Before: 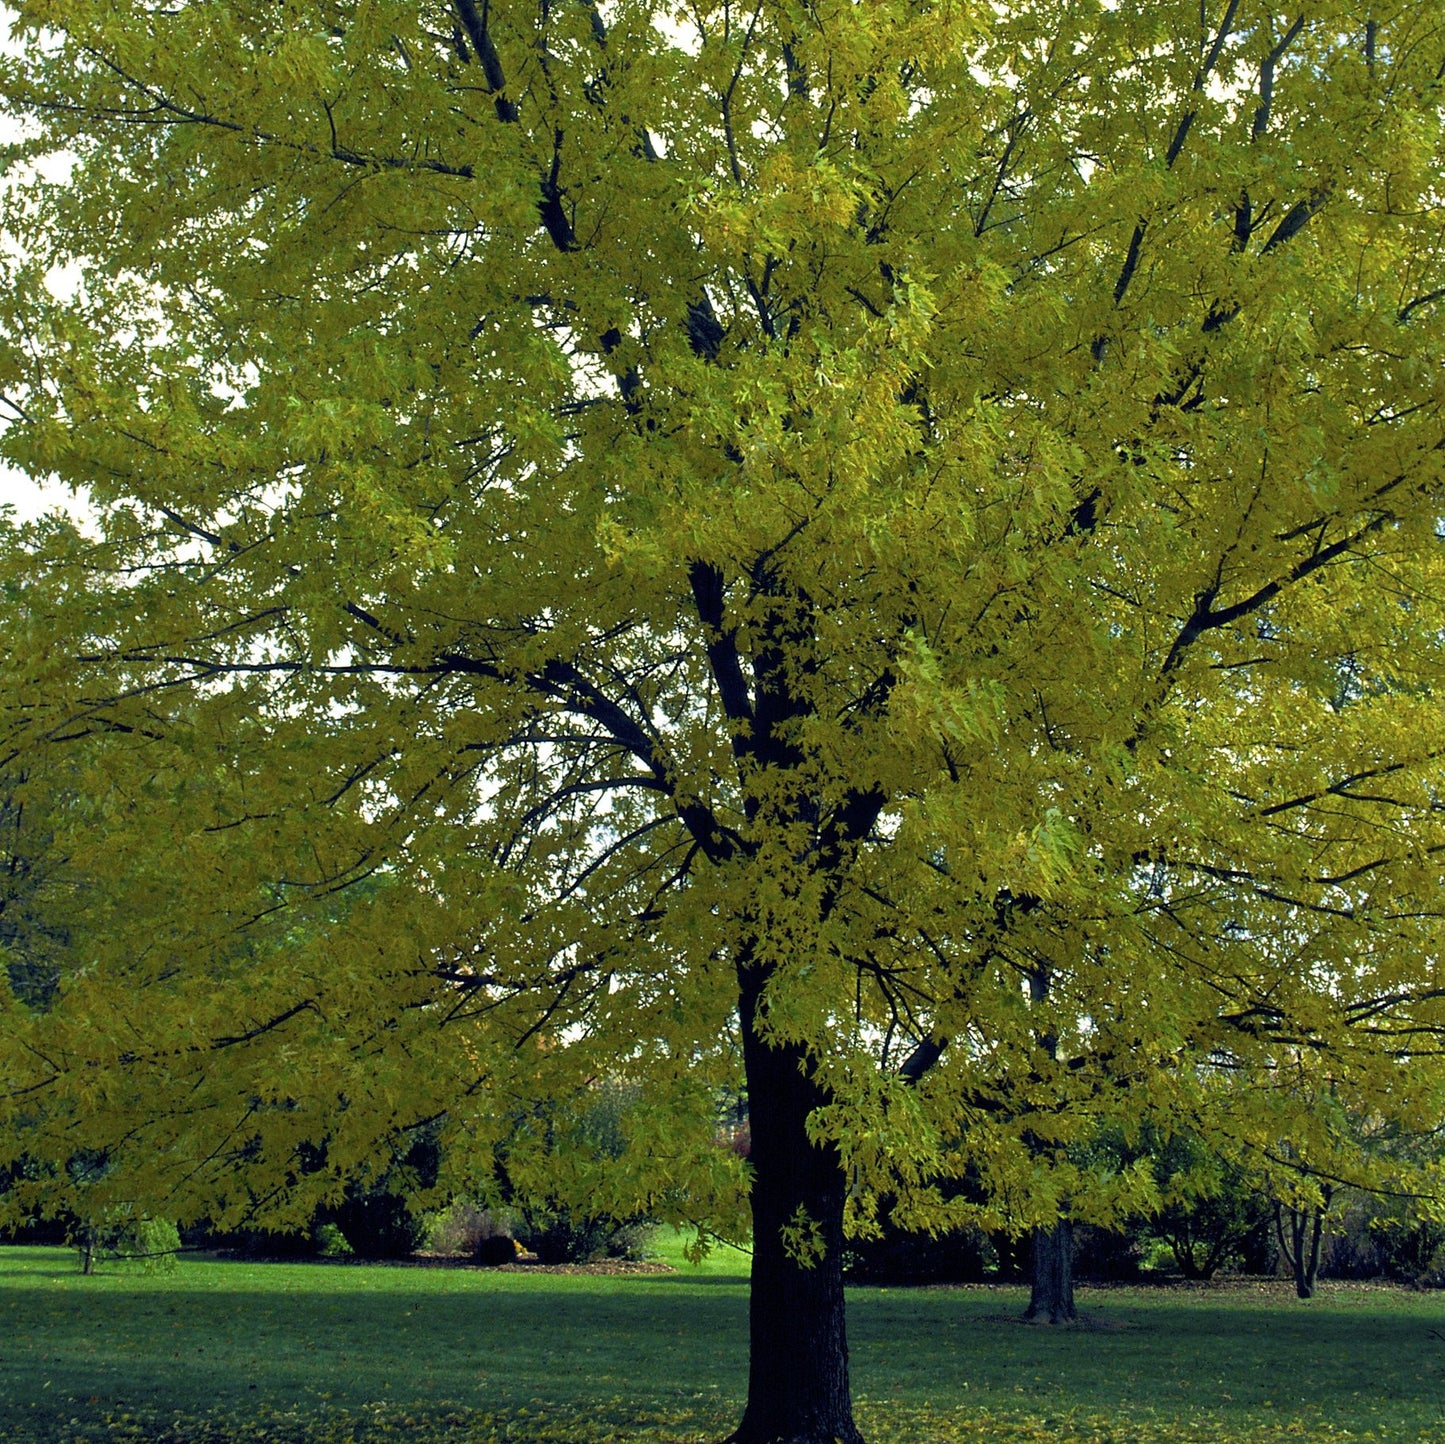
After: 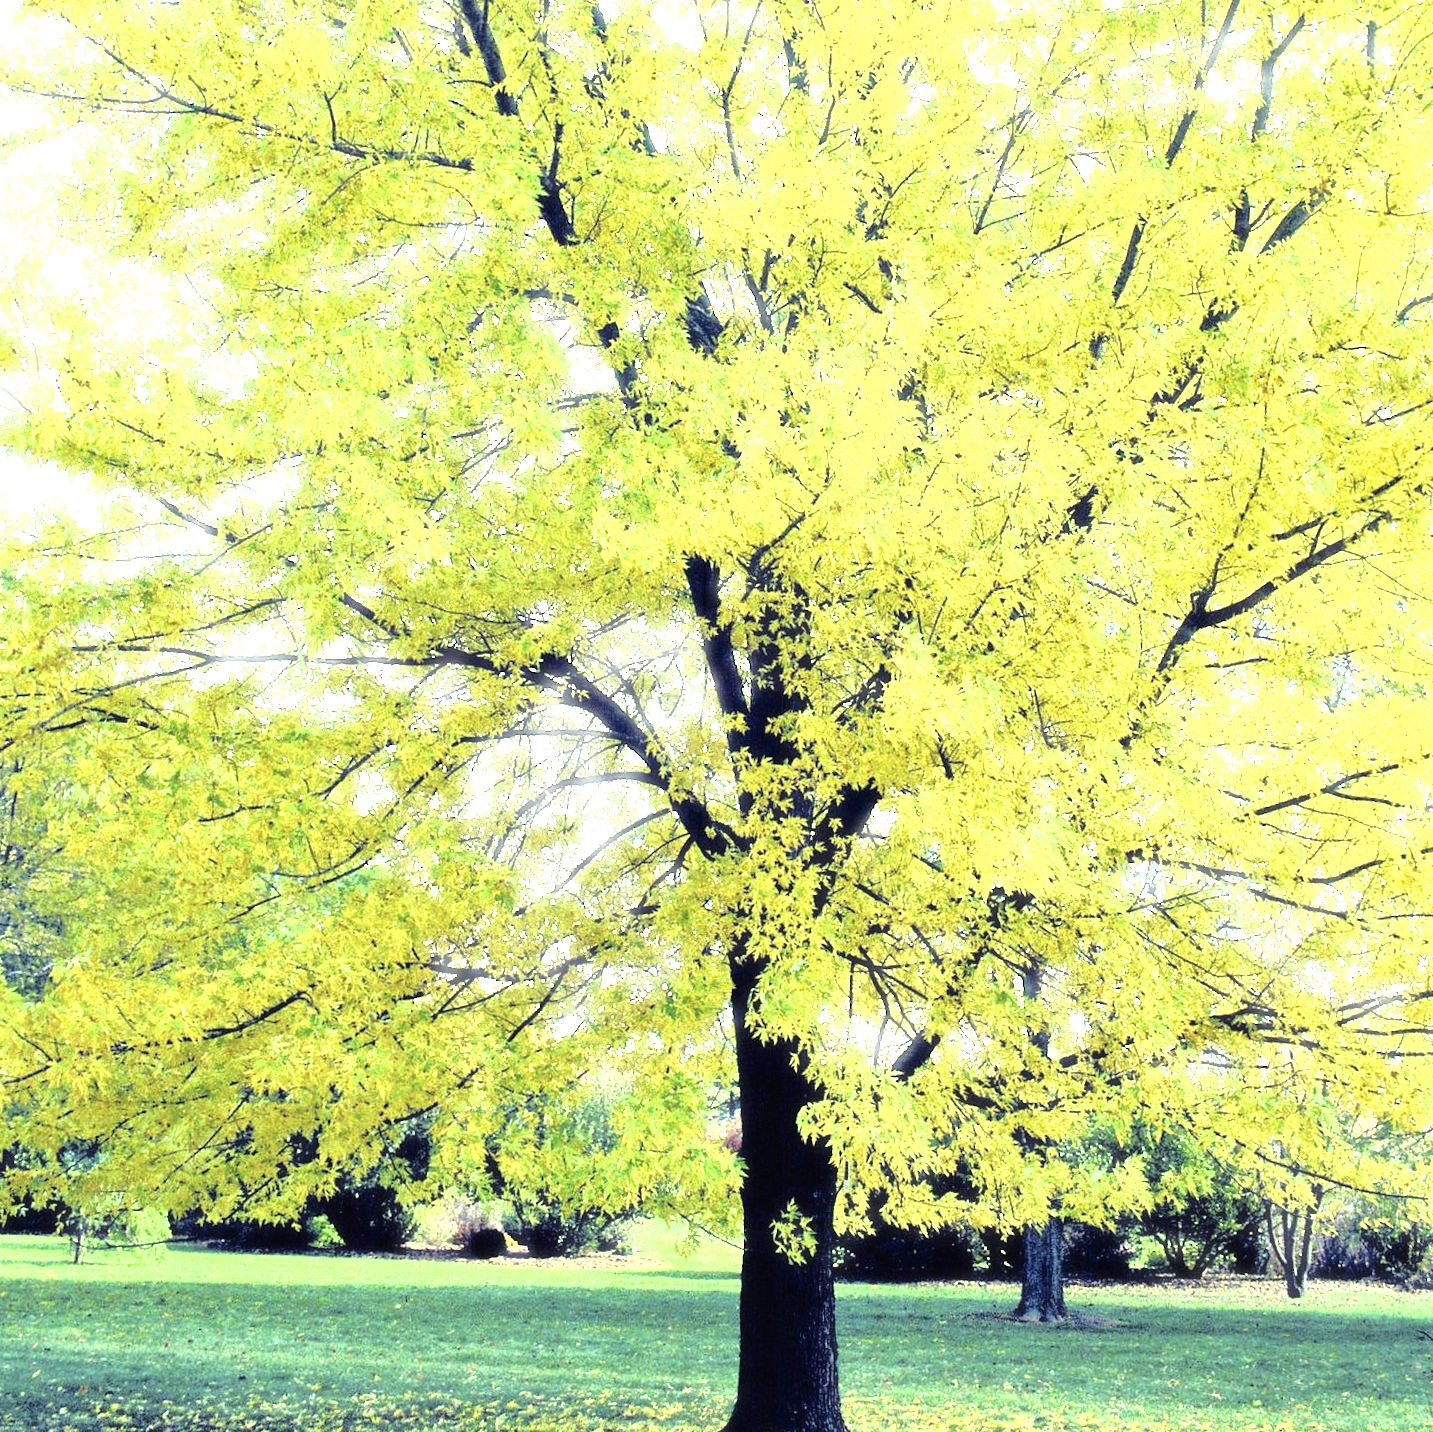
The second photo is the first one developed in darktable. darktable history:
filmic rgb: black relative exposure -7.65 EV, white relative exposure 4.56 EV, hardness 3.61
haze removal: strength -0.095, compatibility mode true, adaptive false
exposure: exposure 2.055 EV, compensate exposure bias true, compensate highlight preservation false
tone curve: curves: ch0 [(0, 0) (0.003, 0.014) (0.011, 0.019) (0.025, 0.026) (0.044, 0.037) (0.069, 0.053) (0.1, 0.083) (0.136, 0.121) (0.177, 0.163) (0.224, 0.22) (0.277, 0.281) (0.335, 0.354) (0.399, 0.436) (0.468, 0.526) (0.543, 0.612) (0.623, 0.706) (0.709, 0.79) (0.801, 0.858) (0.898, 0.925) (1, 1)], color space Lab, independent channels, preserve colors none
crop and rotate: angle -0.481°
contrast brightness saturation: saturation -0.02
shadows and highlights: shadows -20.06, white point adjustment -2.06, highlights -34.79
levels: levels [0, 0.394, 0.787]
